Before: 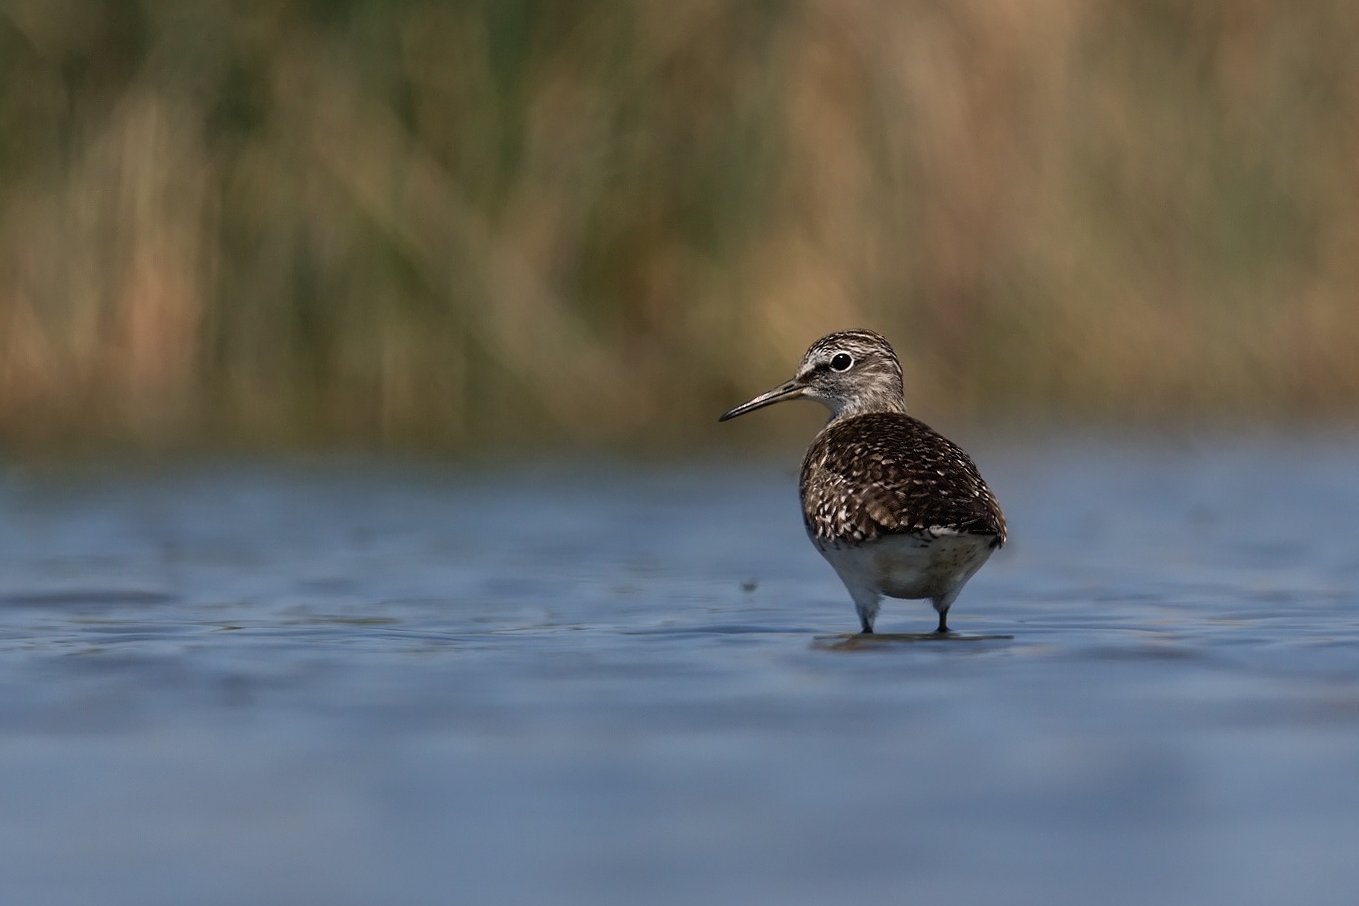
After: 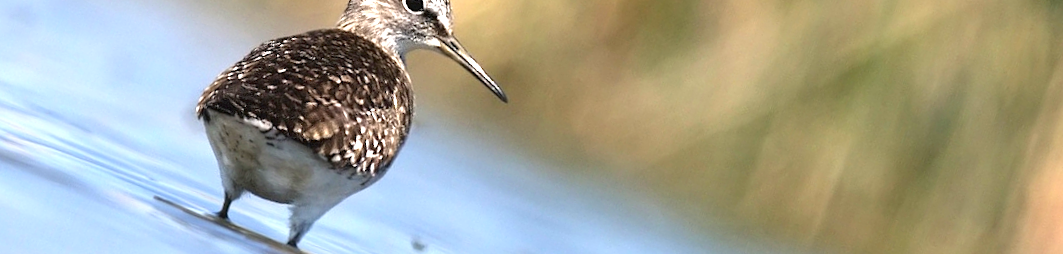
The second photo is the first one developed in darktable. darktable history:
crop and rotate: angle 16.12°, top 30.835%, bottom 35.653%
white balance: emerald 1
exposure: black level correction 0, exposure 1.2 EV, compensate exposure bias true, compensate highlight preservation false
rotate and perspective: rotation -5.2°, automatic cropping off
